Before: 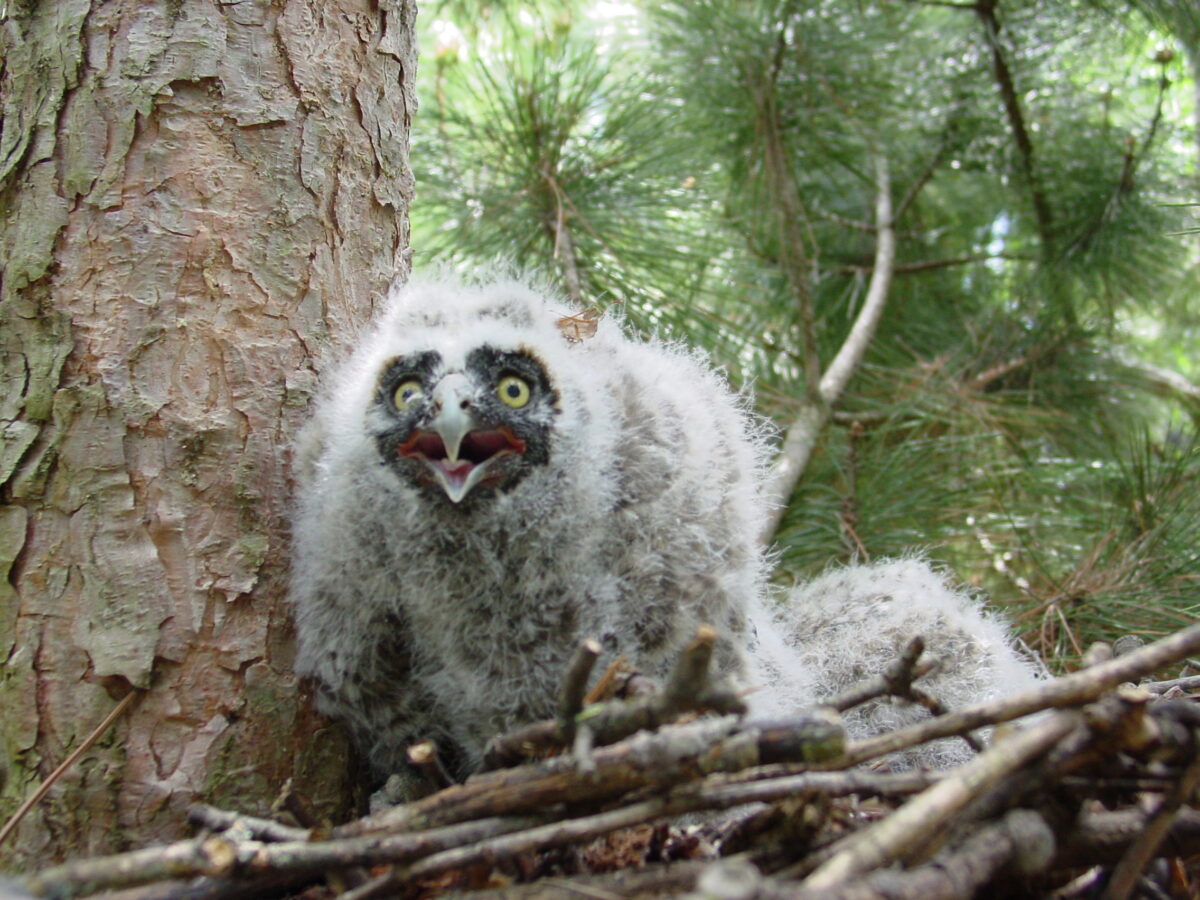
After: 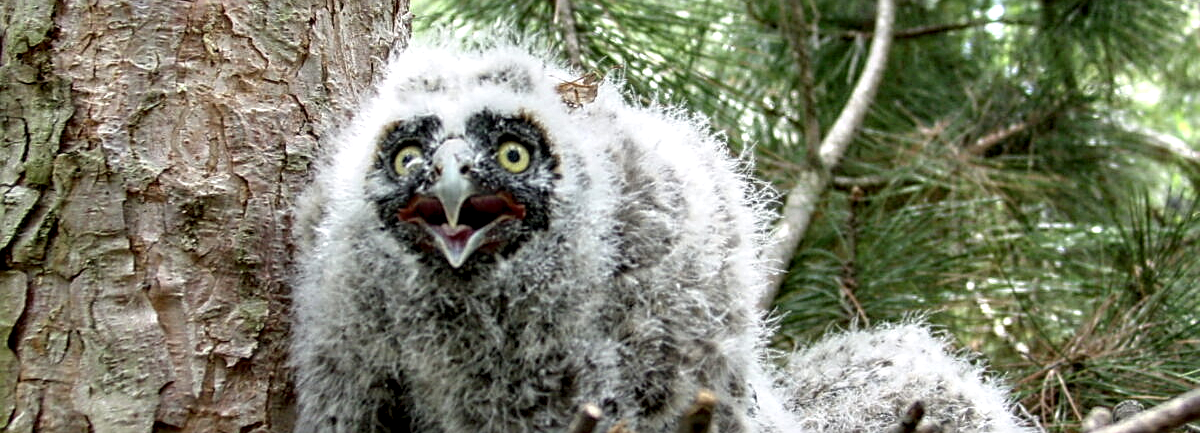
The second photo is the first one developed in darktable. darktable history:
crop and rotate: top 26.204%, bottom 25.577%
local contrast: highlights 16%, detail 185%
sharpen: on, module defaults
